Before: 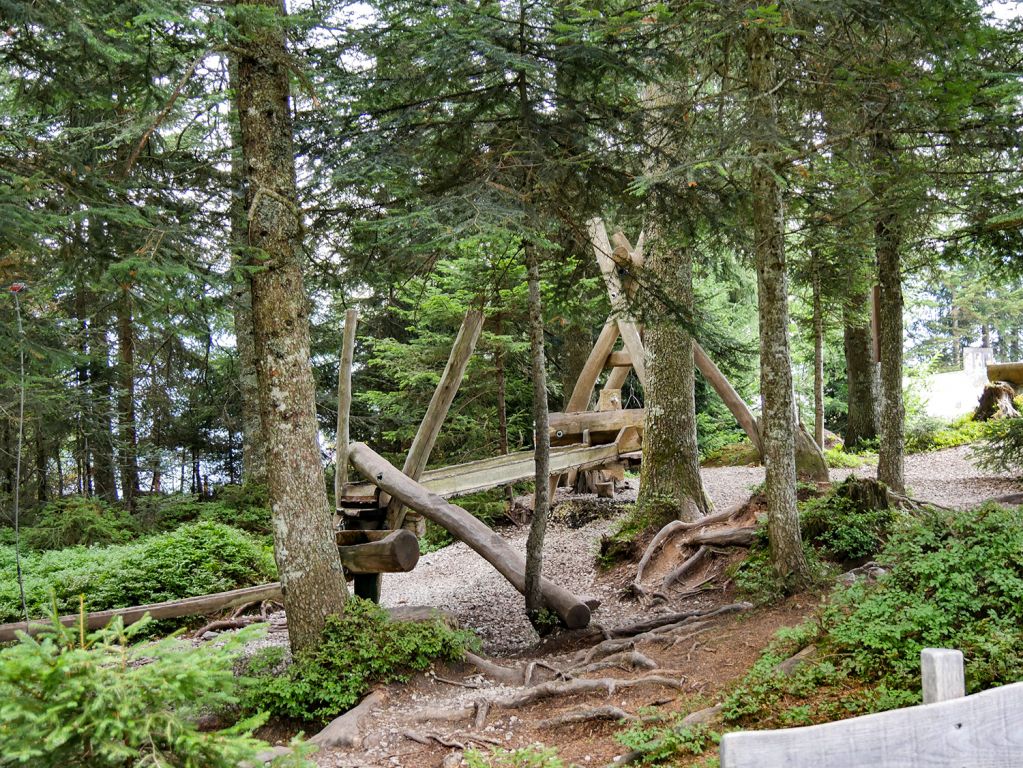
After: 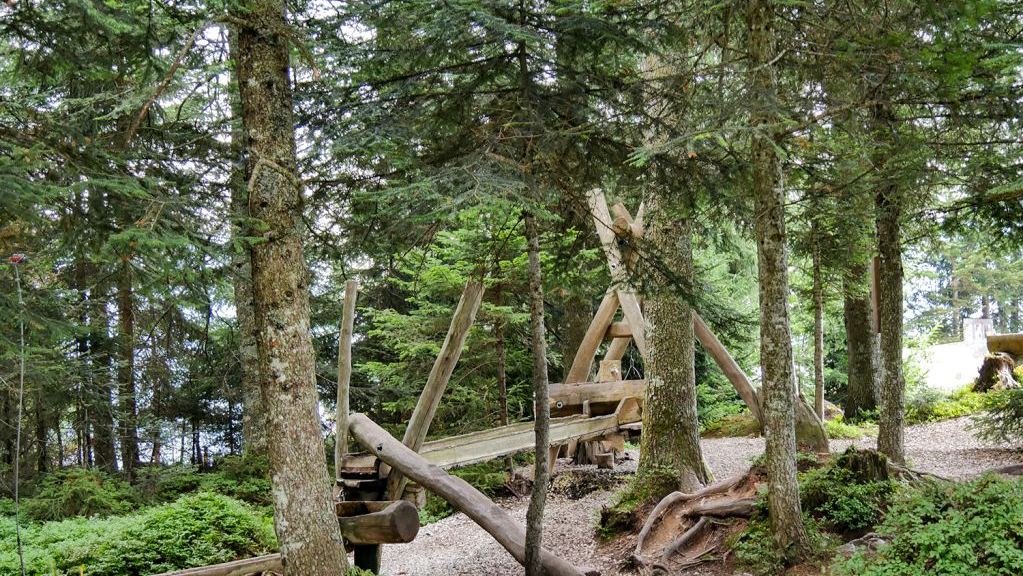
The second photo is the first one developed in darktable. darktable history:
tone equalizer: -8 EV -1.84 EV, -7 EV -1.16 EV, -6 EV -1.62 EV, smoothing diameter 25%, edges refinement/feathering 10, preserve details guided filter
crop: top 3.857%, bottom 21.132%
